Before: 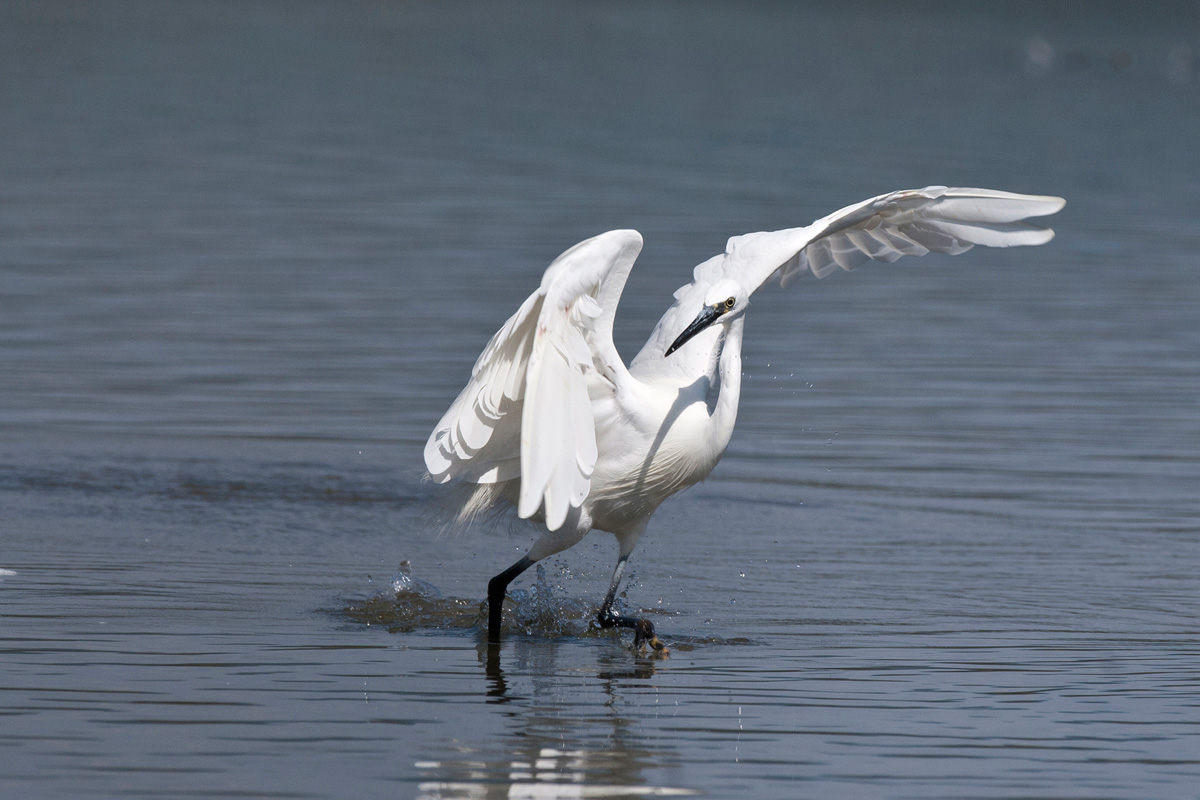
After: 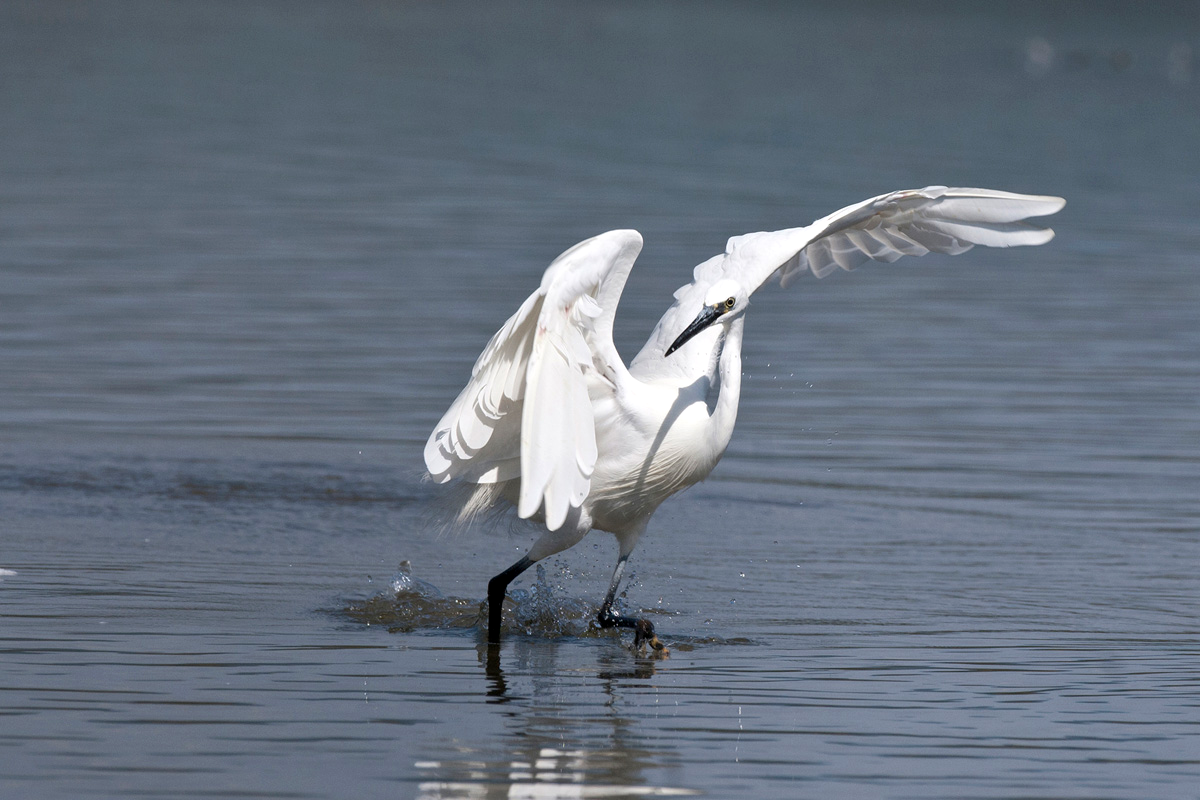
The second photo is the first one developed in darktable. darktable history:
exposure: black level correction 0.002, exposure 0.145 EV, compensate highlight preservation false
